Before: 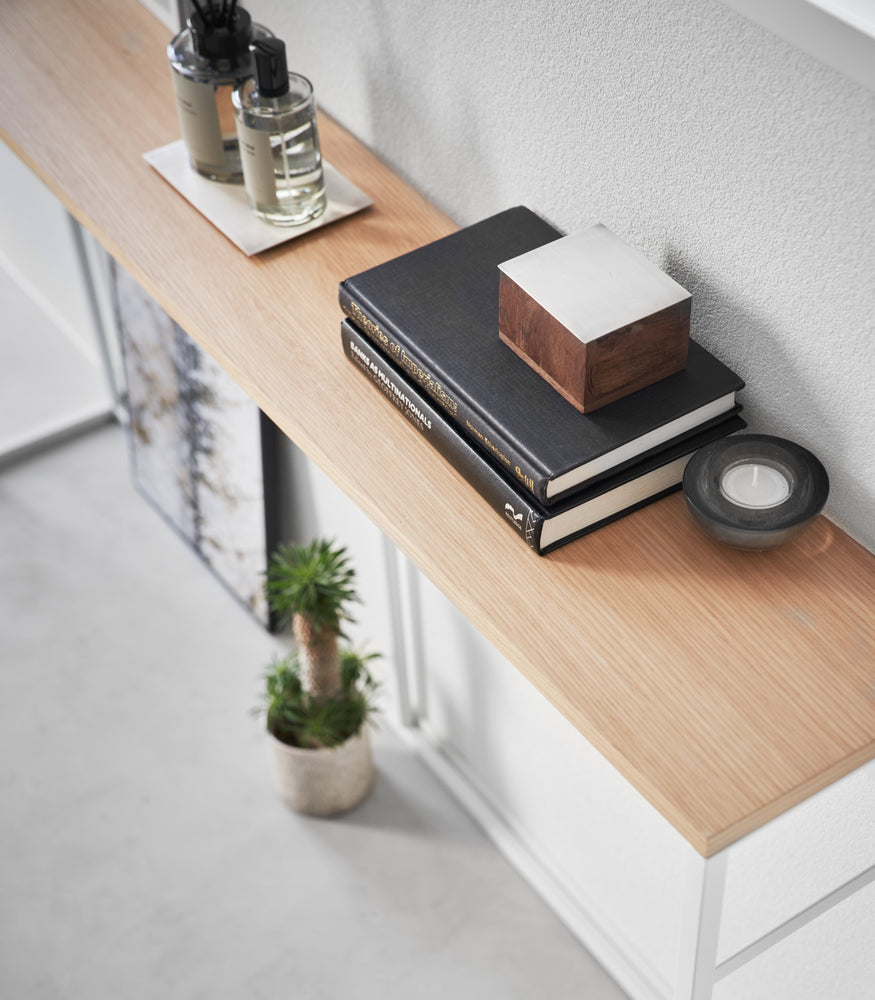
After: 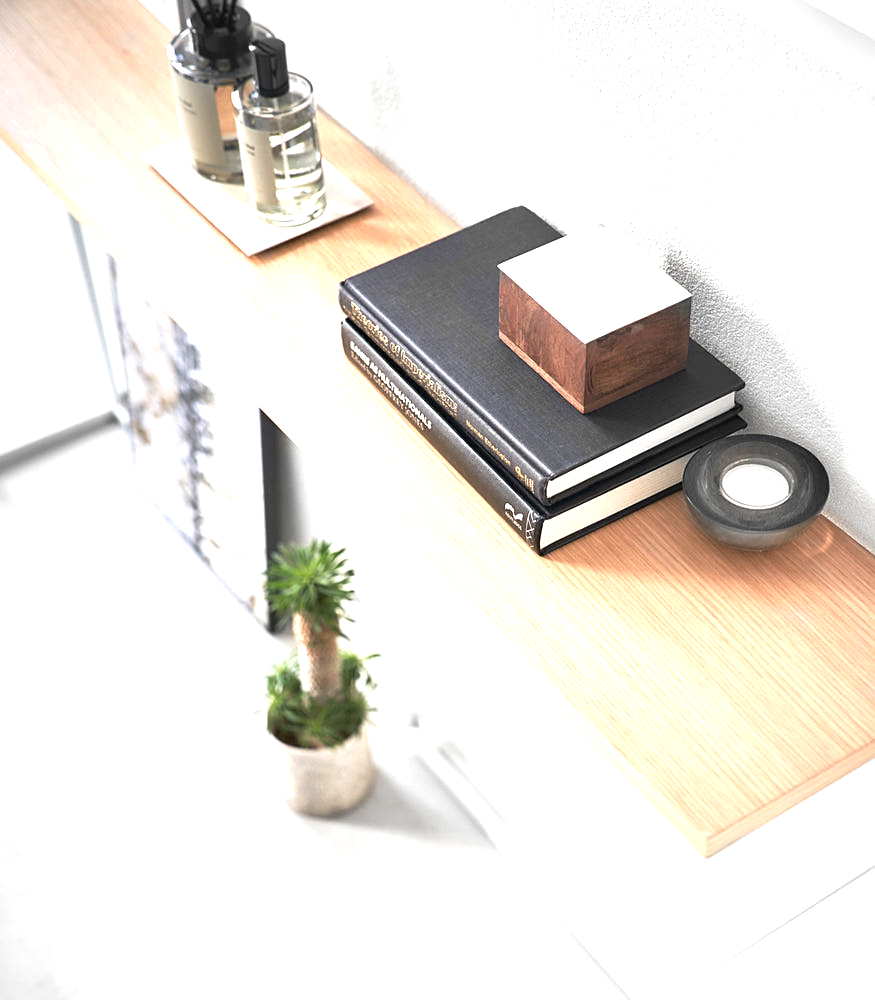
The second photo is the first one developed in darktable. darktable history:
exposure: black level correction 0, exposure 1.185 EV, compensate exposure bias true, compensate highlight preservation false
sharpen: radius 1.894, amount 0.409, threshold 1.553
